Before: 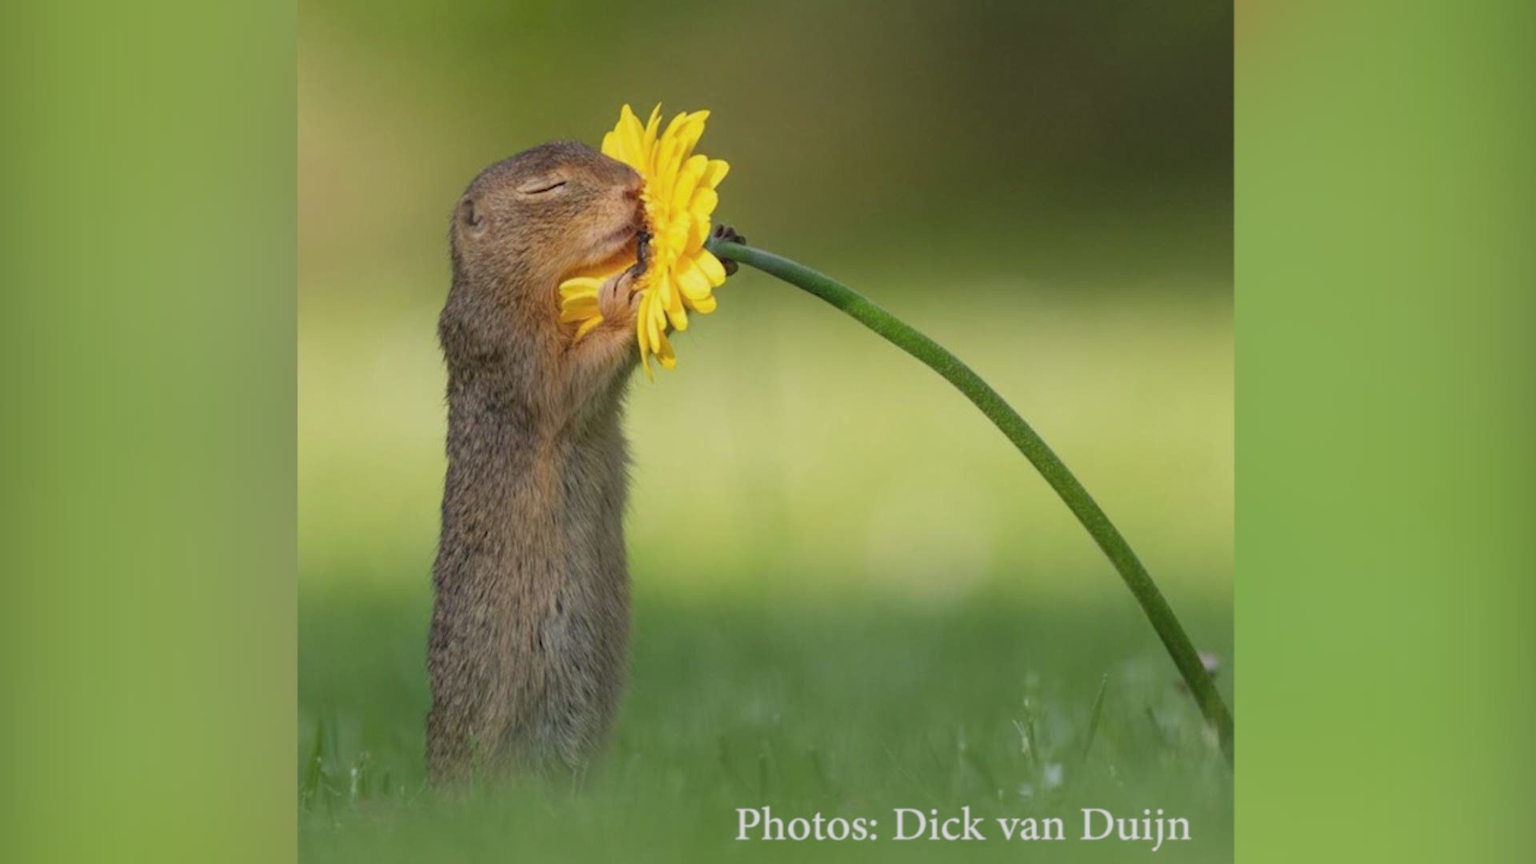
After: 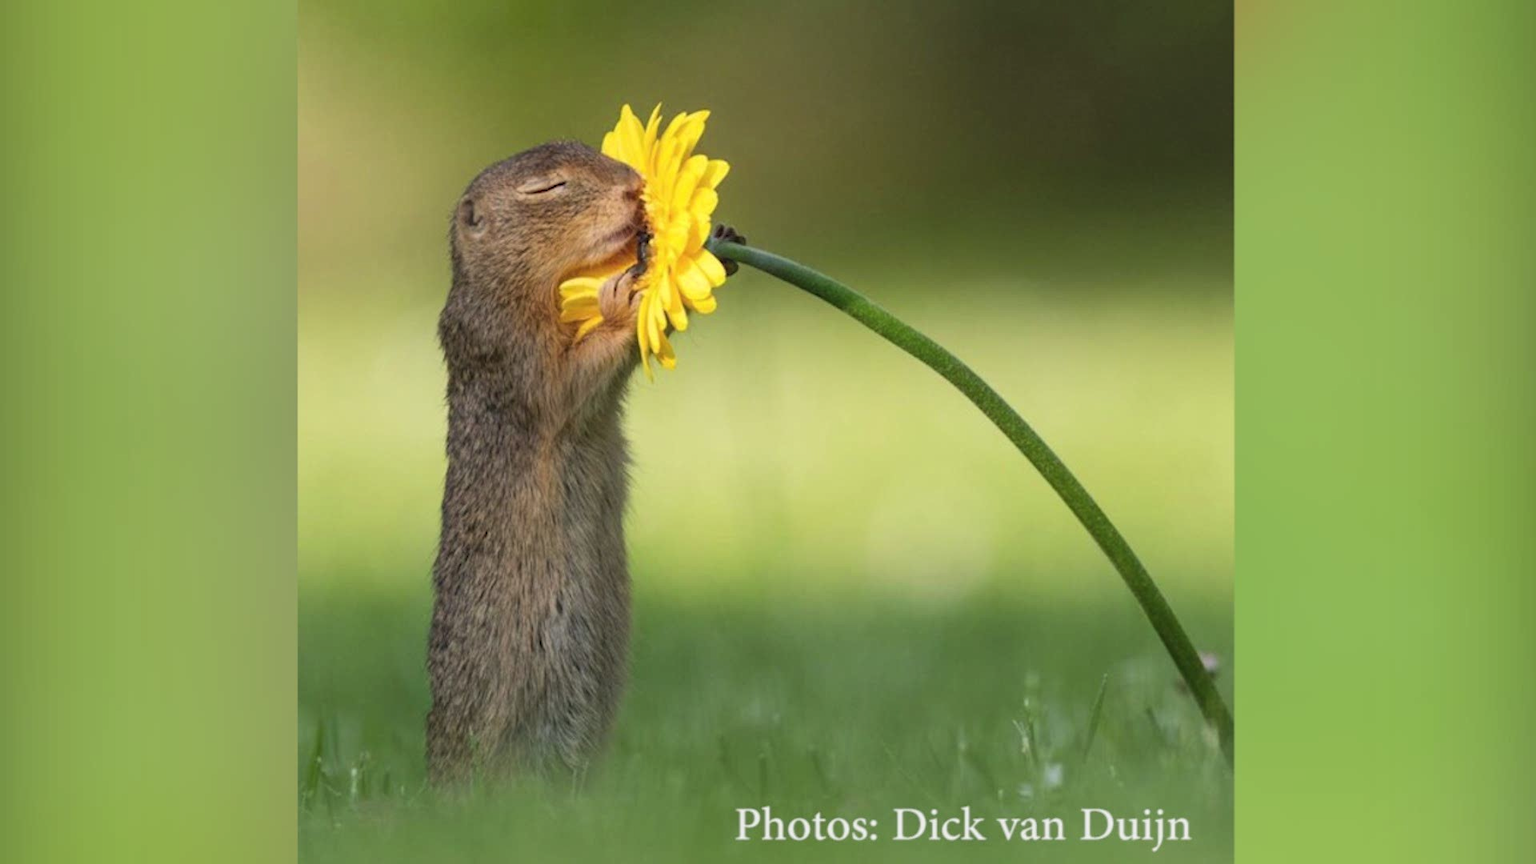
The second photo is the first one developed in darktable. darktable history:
tone equalizer: -8 EV -0.397 EV, -7 EV -0.388 EV, -6 EV -0.354 EV, -5 EV -0.218 EV, -3 EV 0.191 EV, -2 EV 0.31 EV, -1 EV 0.369 EV, +0 EV 0.406 EV, edges refinement/feathering 500, mask exposure compensation -1.57 EV, preserve details no
